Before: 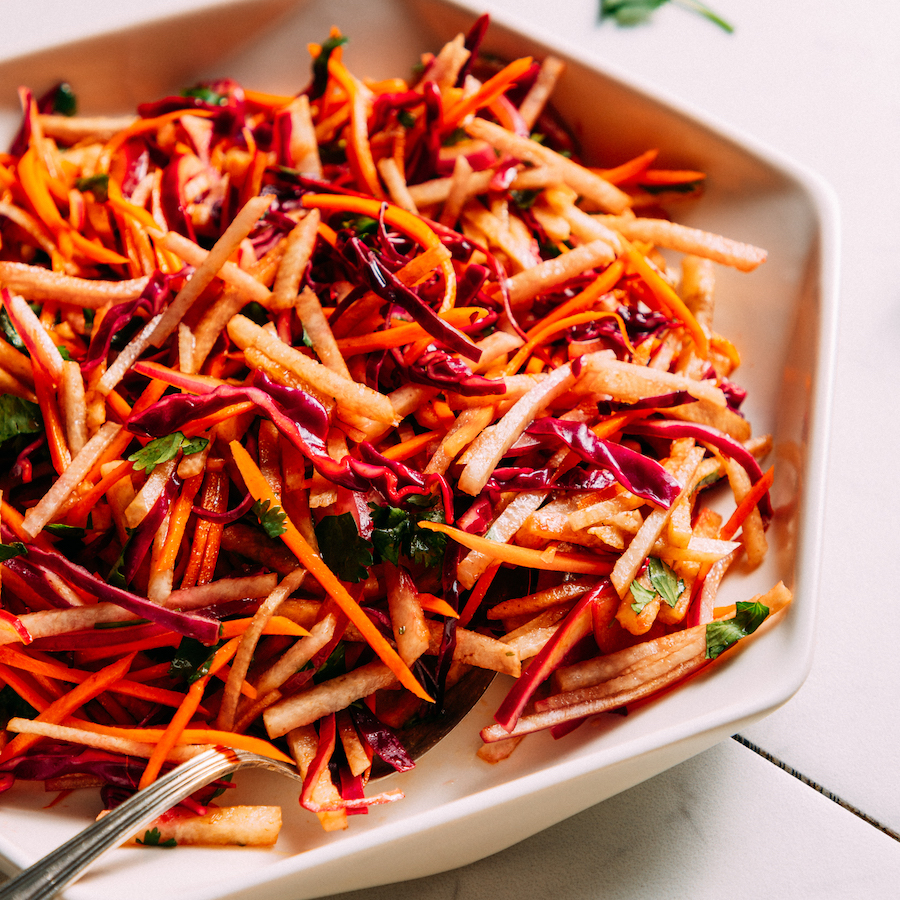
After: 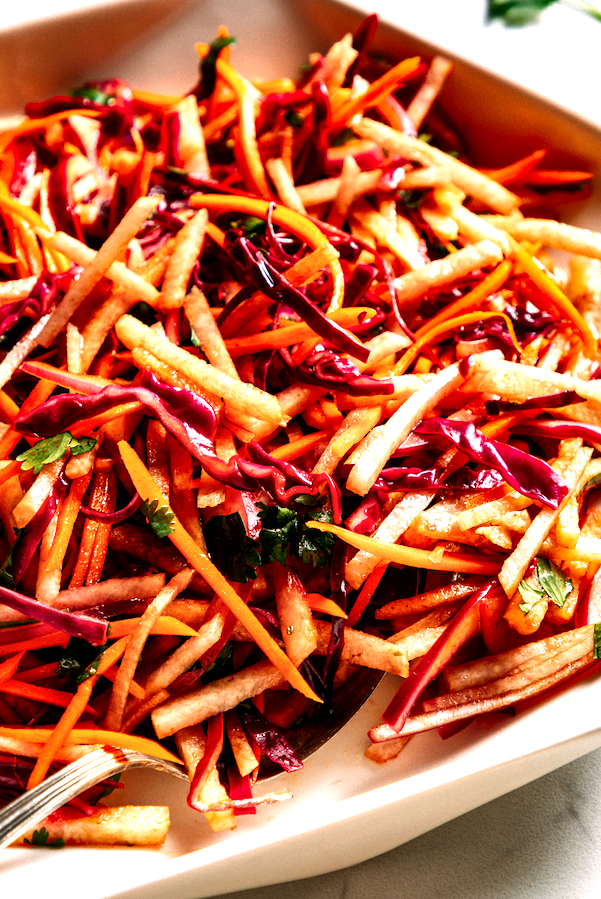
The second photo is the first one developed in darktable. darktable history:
local contrast: mode bilateral grid, contrast 70, coarseness 75, detail 180%, midtone range 0.2
shadows and highlights: low approximation 0.01, soften with gaussian
exposure: exposure 0.578 EV, compensate exposure bias true, compensate highlight preservation false
crop and rotate: left 12.447%, right 20.703%
